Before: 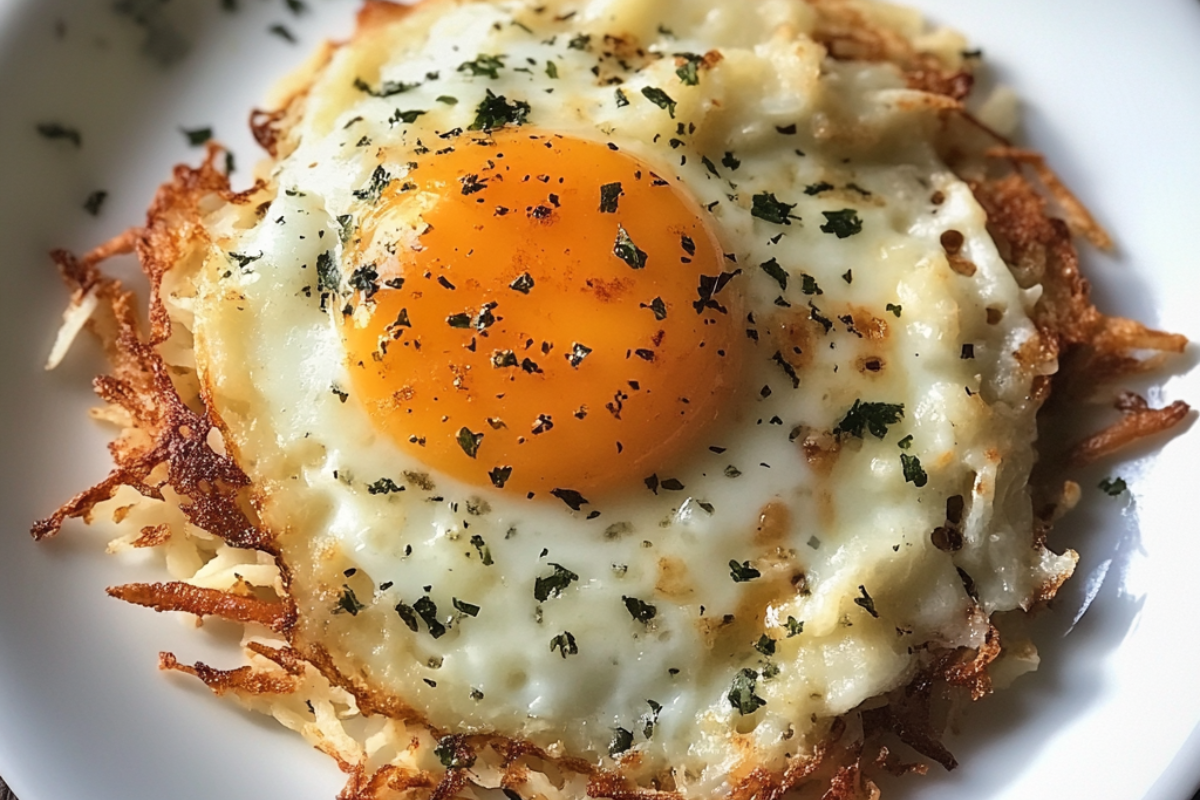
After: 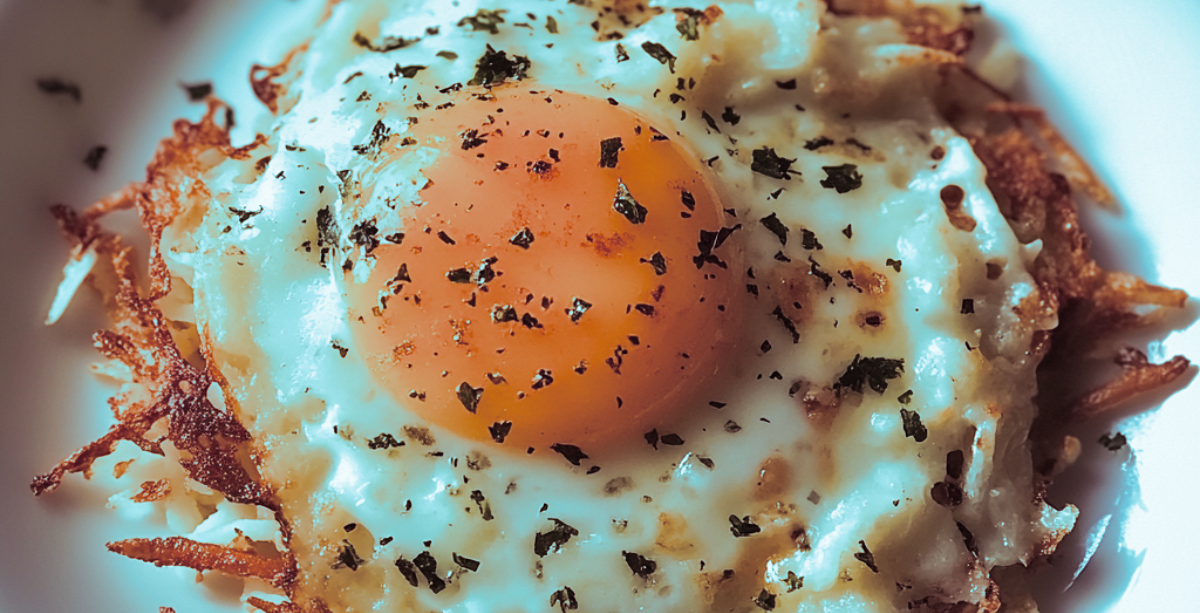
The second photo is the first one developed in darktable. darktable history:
split-toning: shadows › hue 327.6°, highlights › hue 198°, highlights › saturation 0.55, balance -21.25, compress 0%
crop: top 5.667%, bottom 17.637%
exposure: exposure -0.04 EV, compensate highlight preservation false
